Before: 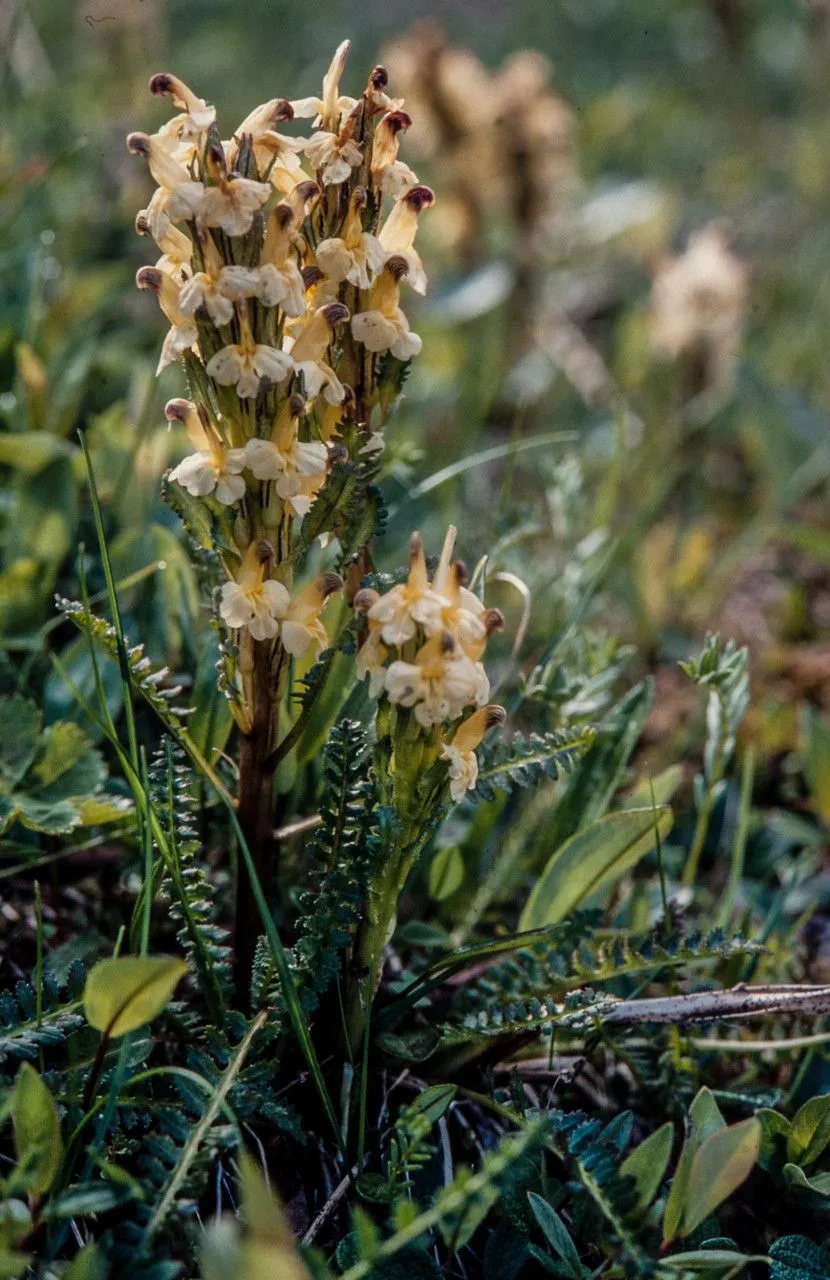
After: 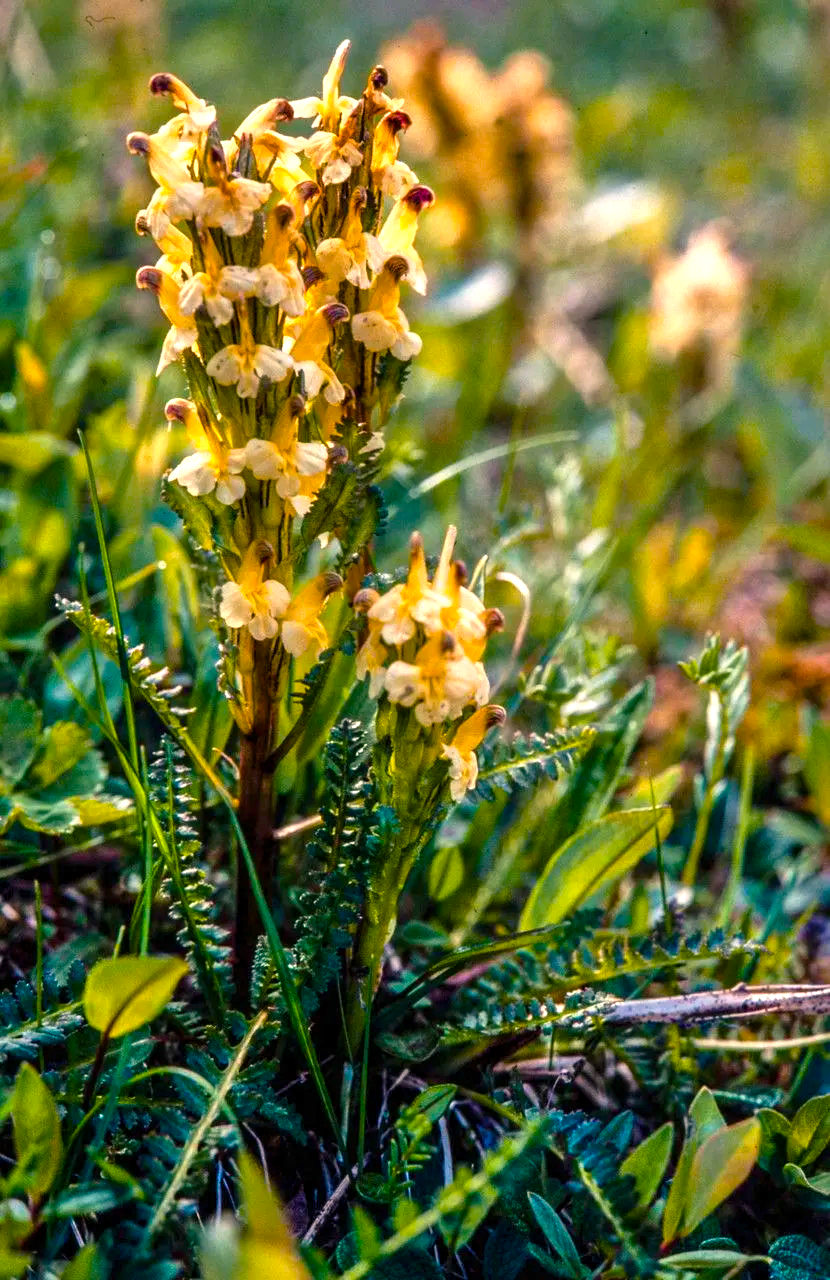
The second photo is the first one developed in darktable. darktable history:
exposure: exposure 1 EV, compensate highlight preservation false
base curve: curves: ch0 [(0, 0) (0.303, 0.277) (1, 1)], preserve colors none
color balance rgb: highlights gain › chroma 2.04%, highlights gain › hue 46.2°, linear chroma grading › global chroma 15.997%, perceptual saturation grading › global saturation 36.331%, perceptual saturation grading › shadows 35.728%, global vibrance 20%
